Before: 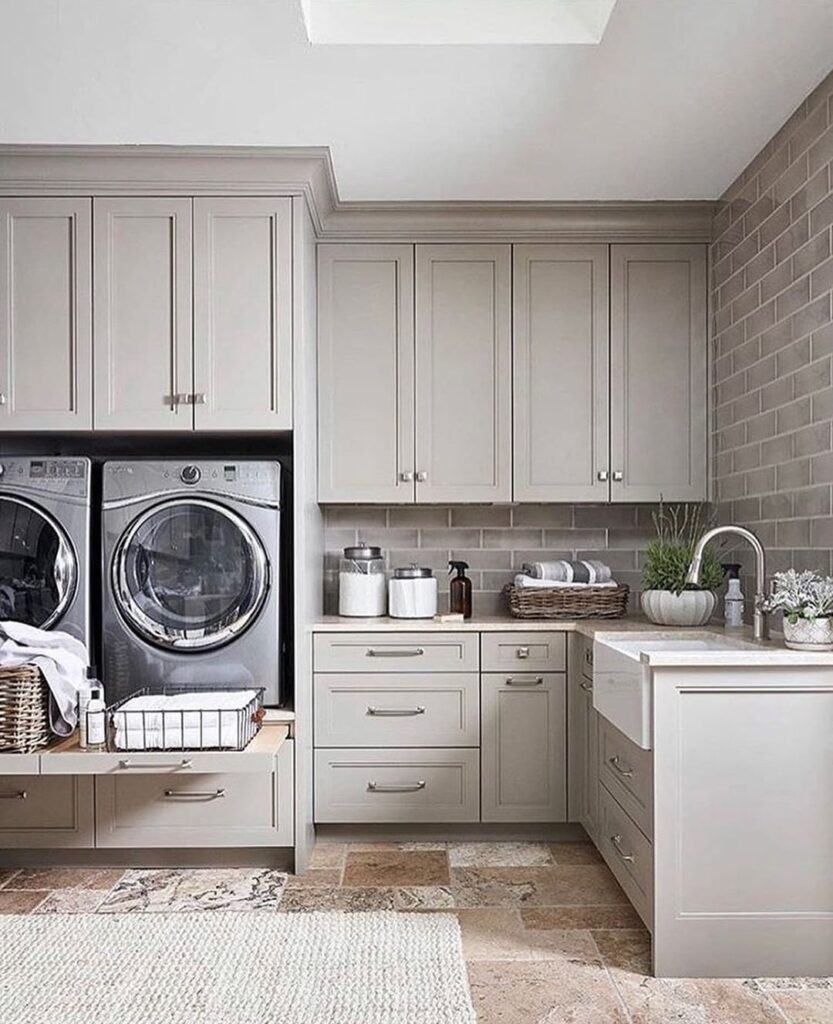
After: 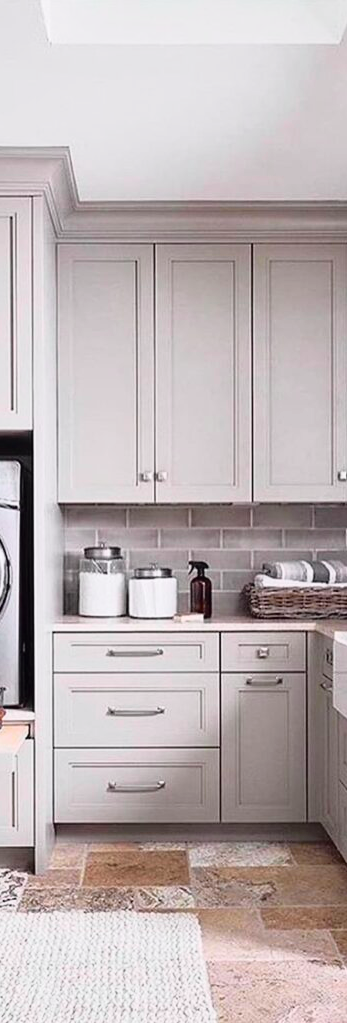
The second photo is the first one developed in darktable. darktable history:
tone curve: curves: ch0 [(0, 0.009) (0.105, 0.08) (0.195, 0.18) (0.283, 0.316) (0.384, 0.434) (0.485, 0.531) (0.638, 0.69) (0.81, 0.872) (1, 0.977)]; ch1 [(0, 0) (0.161, 0.092) (0.35, 0.33) (0.379, 0.401) (0.456, 0.469) (0.498, 0.502) (0.52, 0.536) (0.586, 0.617) (0.635, 0.655) (1, 1)]; ch2 [(0, 0) (0.371, 0.362) (0.437, 0.437) (0.483, 0.484) (0.53, 0.515) (0.56, 0.571) (0.622, 0.606) (1, 1)], color space Lab, independent channels, preserve colors none
crop: left 31.229%, right 27.105%
